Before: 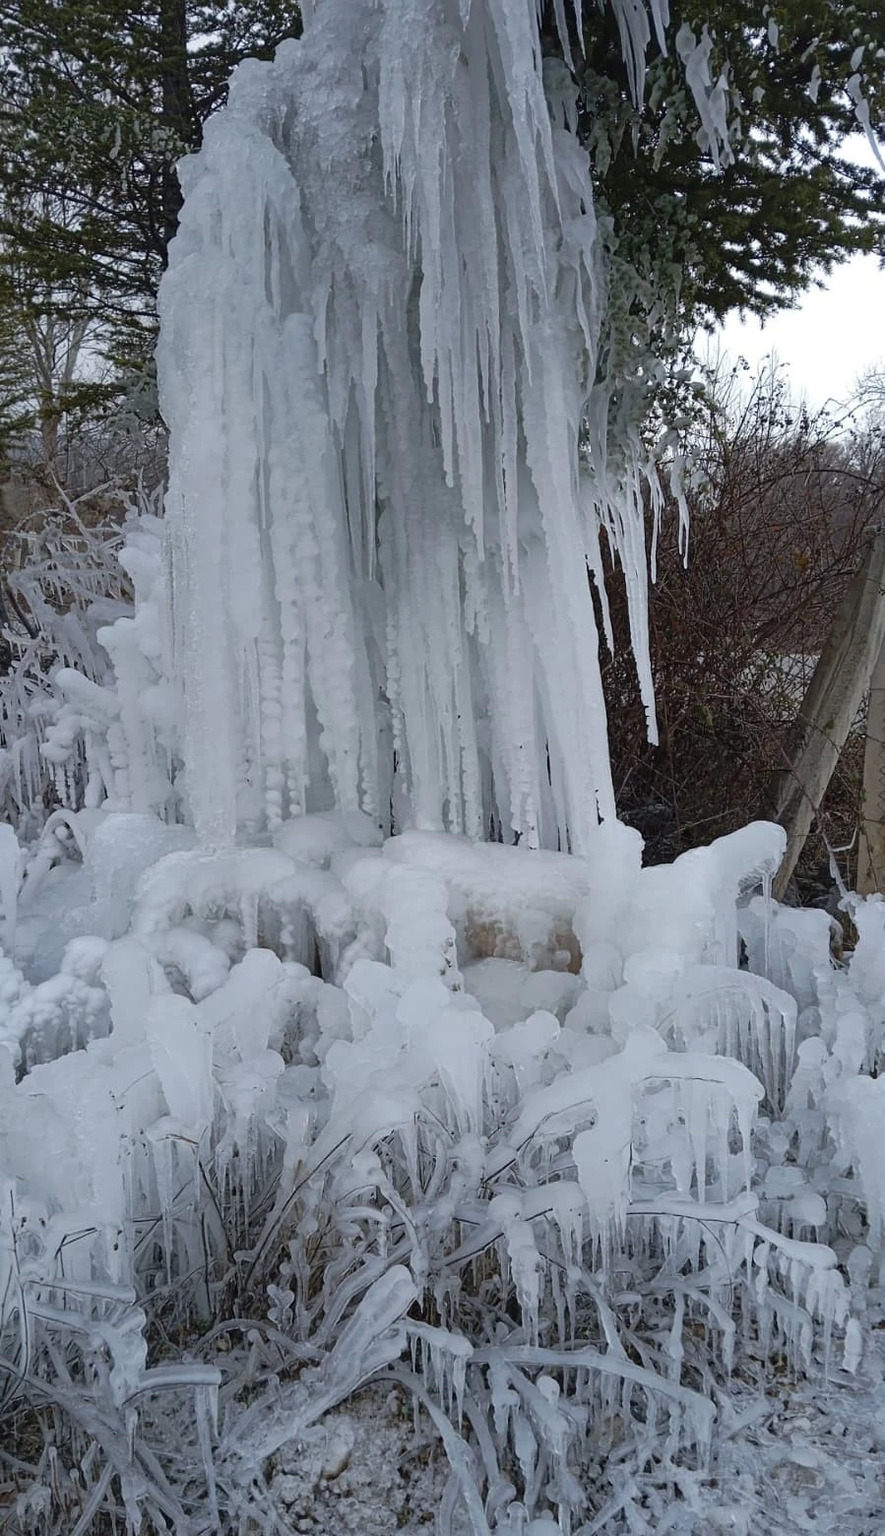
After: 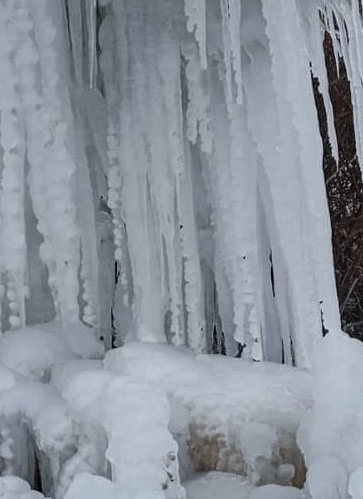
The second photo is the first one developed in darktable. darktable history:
local contrast: on, module defaults
crop: left 31.751%, top 32.172%, right 27.8%, bottom 35.83%
